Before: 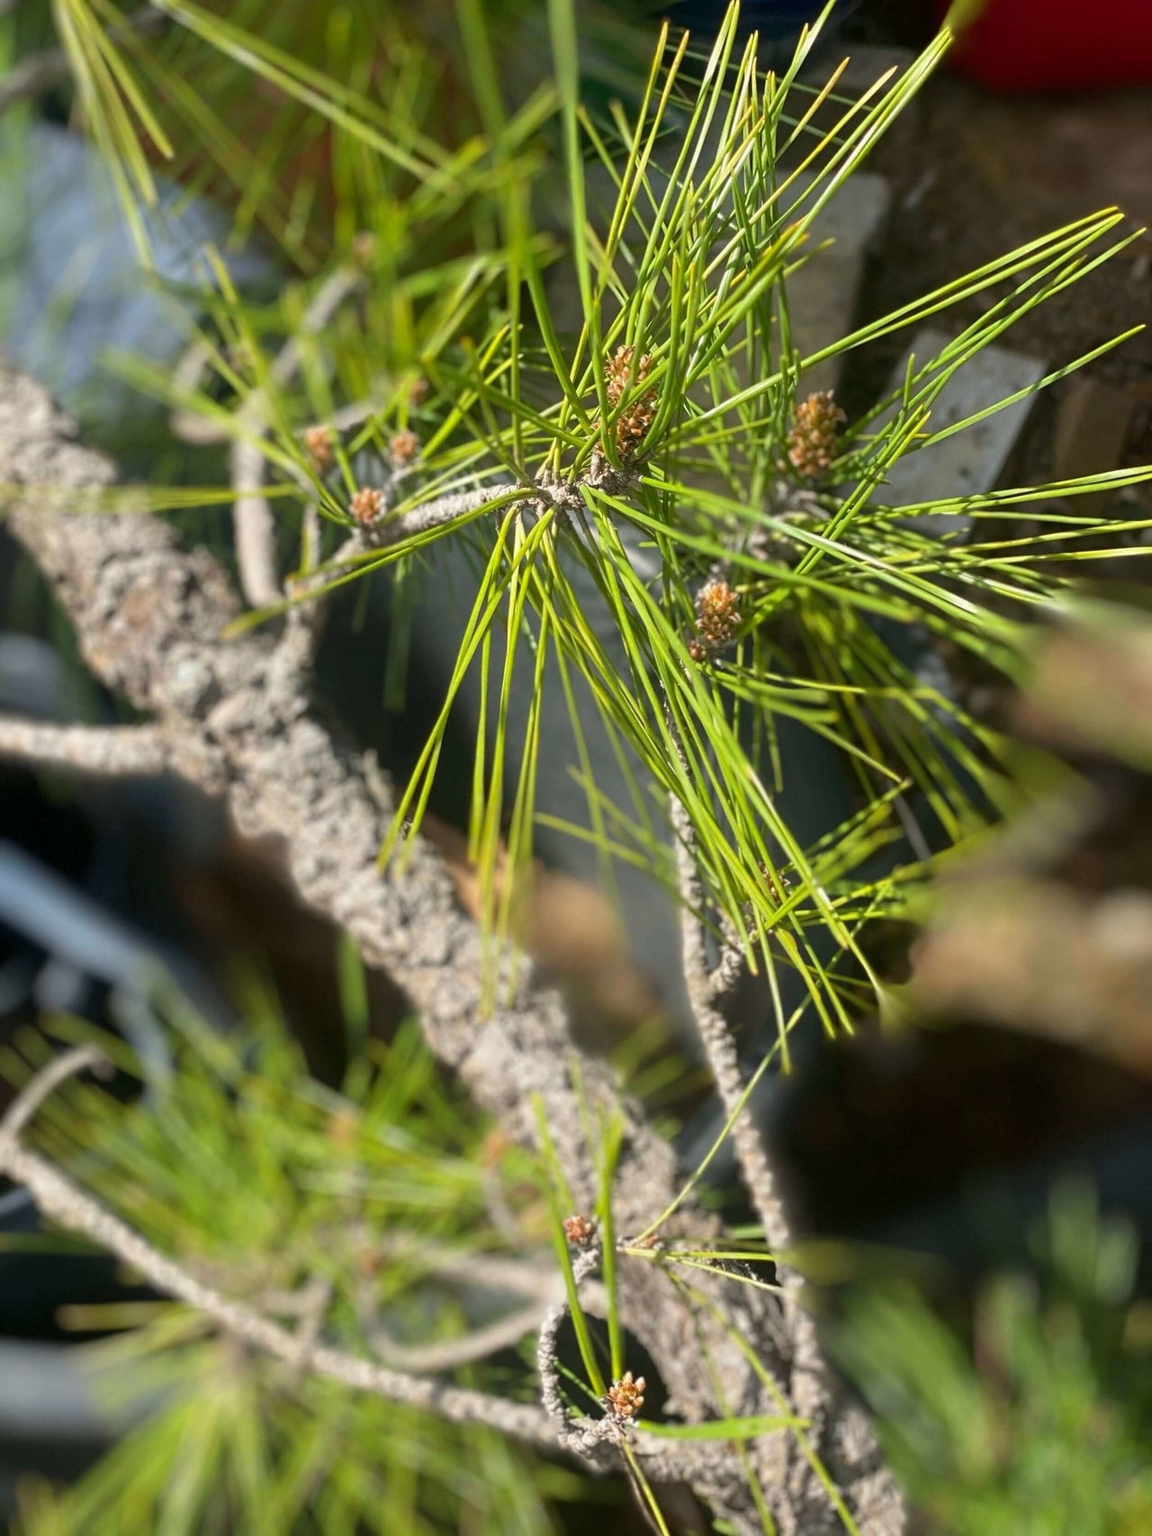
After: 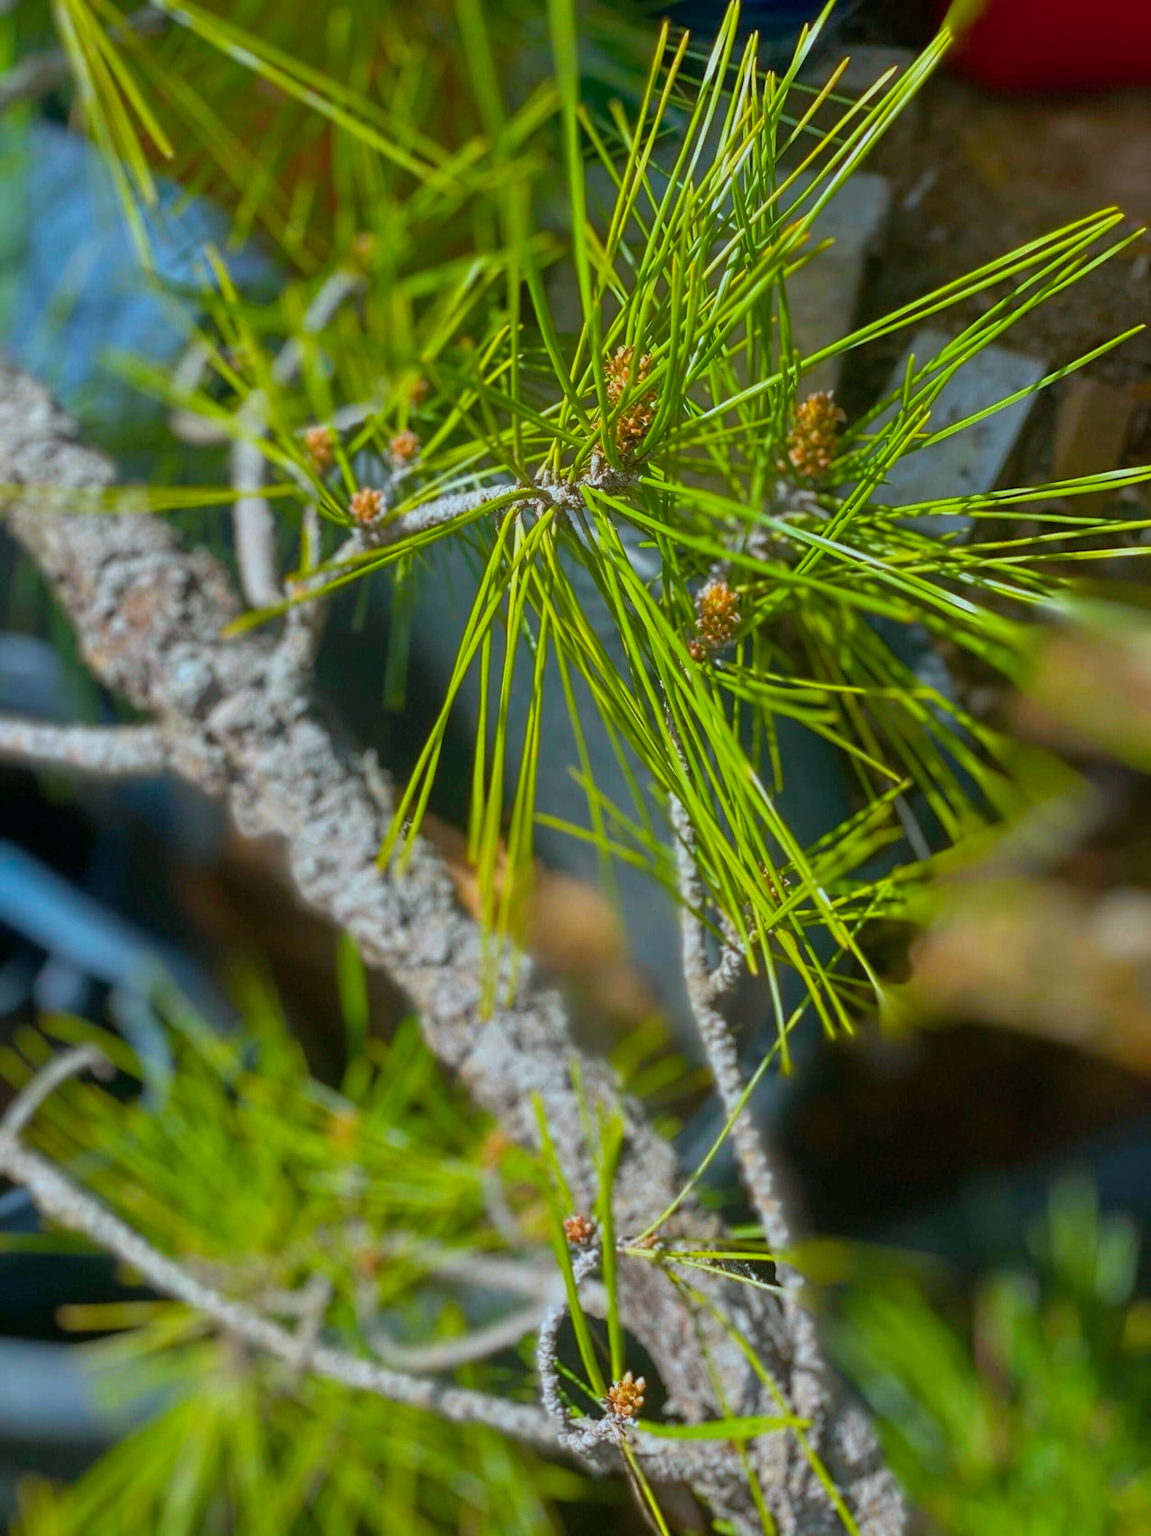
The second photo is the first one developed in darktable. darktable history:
color correction: highlights a* -8.7, highlights b* -23.43
color balance rgb: linear chroma grading › shadows 10.079%, linear chroma grading › highlights 10.707%, linear chroma grading › global chroma 15.601%, linear chroma grading › mid-tones 14.744%, perceptual saturation grading › global saturation 18.614%, global vibrance 20%
tone equalizer: -8 EV 0.263 EV, -7 EV 0.382 EV, -6 EV 0.418 EV, -5 EV 0.266 EV, -3 EV -0.283 EV, -2 EV -0.424 EV, -1 EV -0.423 EV, +0 EV -0.221 EV, smoothing diameter 2.23%, edges refinement/feathering 19.25, mask exposure compensation -1.57 EV, filter diffusion 5
